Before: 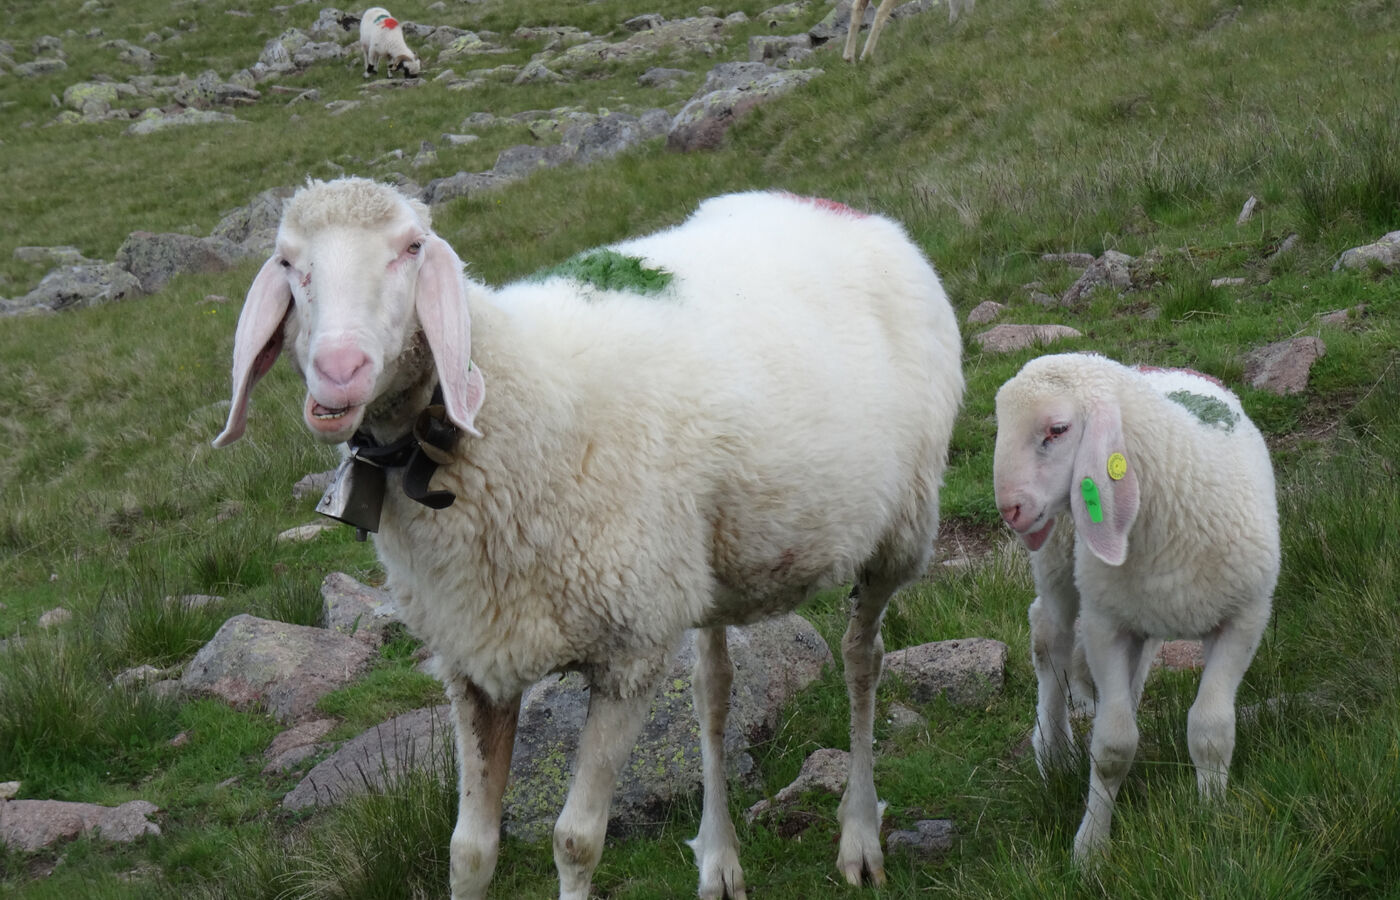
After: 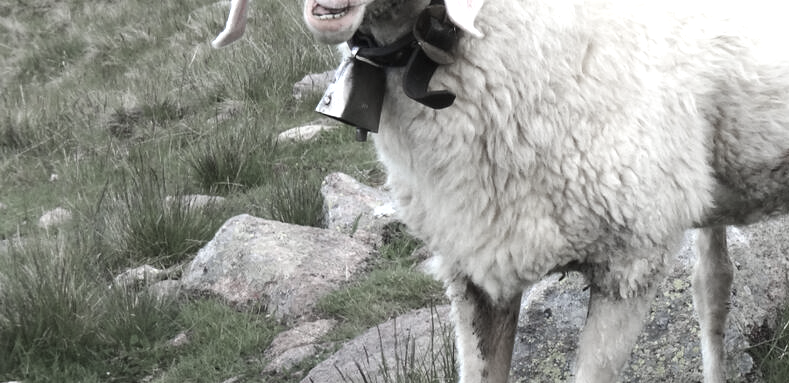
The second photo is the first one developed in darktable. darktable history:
crop: top 44.483%, right 43.593%, bottom 12.892%
exposure: black level correction 0, exposure 1.2 EV, compensate exposure bias true, compensate highlight preservation false
contrast brightness saturation: contrast 0.11, saturation -0.17
color zones: curves: ch0 [(0, 0.613) (0.01, 0.613) (0.245, 0.448) (0.498, 0.529) (0.642, 0.665) (0.879, 0.777) (0.99, 0.613)]; ch1 [(0, 0.272) (0.219, 0.127) (0.724, 0.346)]
